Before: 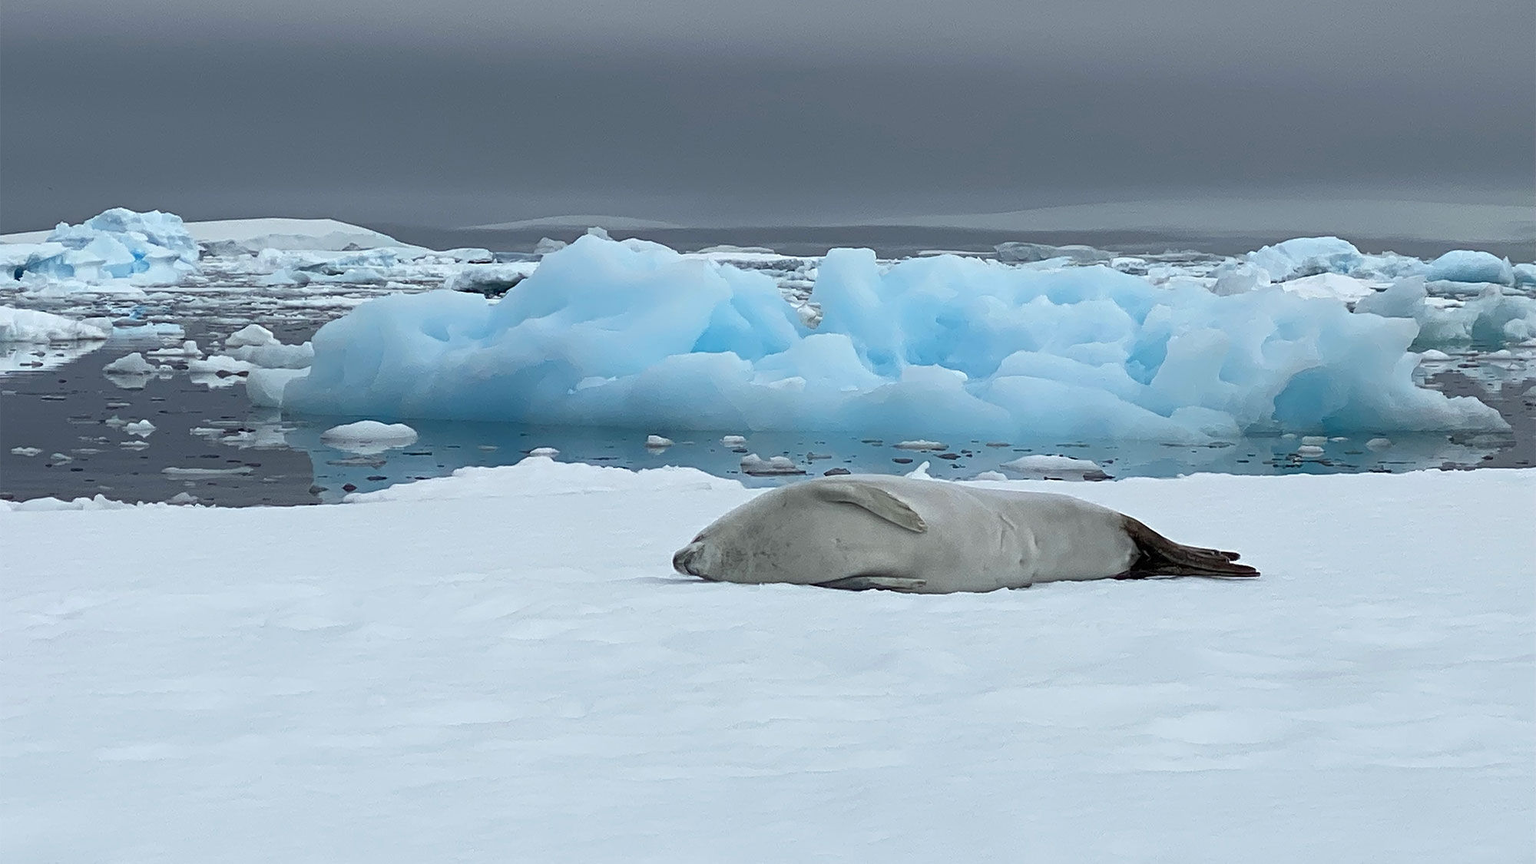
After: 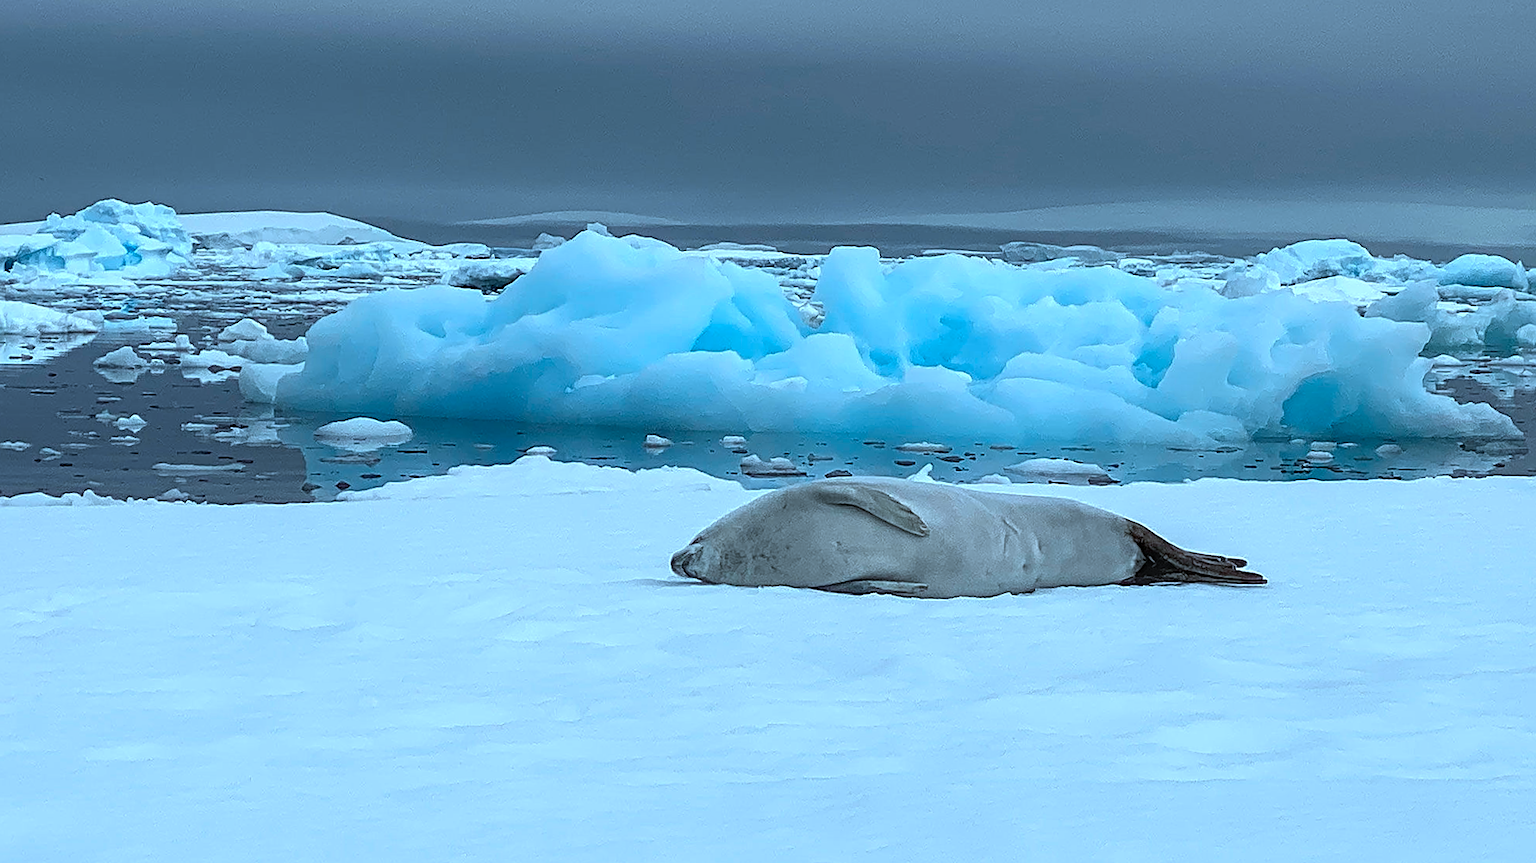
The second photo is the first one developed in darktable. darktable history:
crop and rotate: angle -0.5°
sharpen: on, module defaults
color correction: highlights a* -9.35, highlights b* -23.15
local contrast: highlights 55%, shadows 52%, detail 130%, midtone range 0.452
